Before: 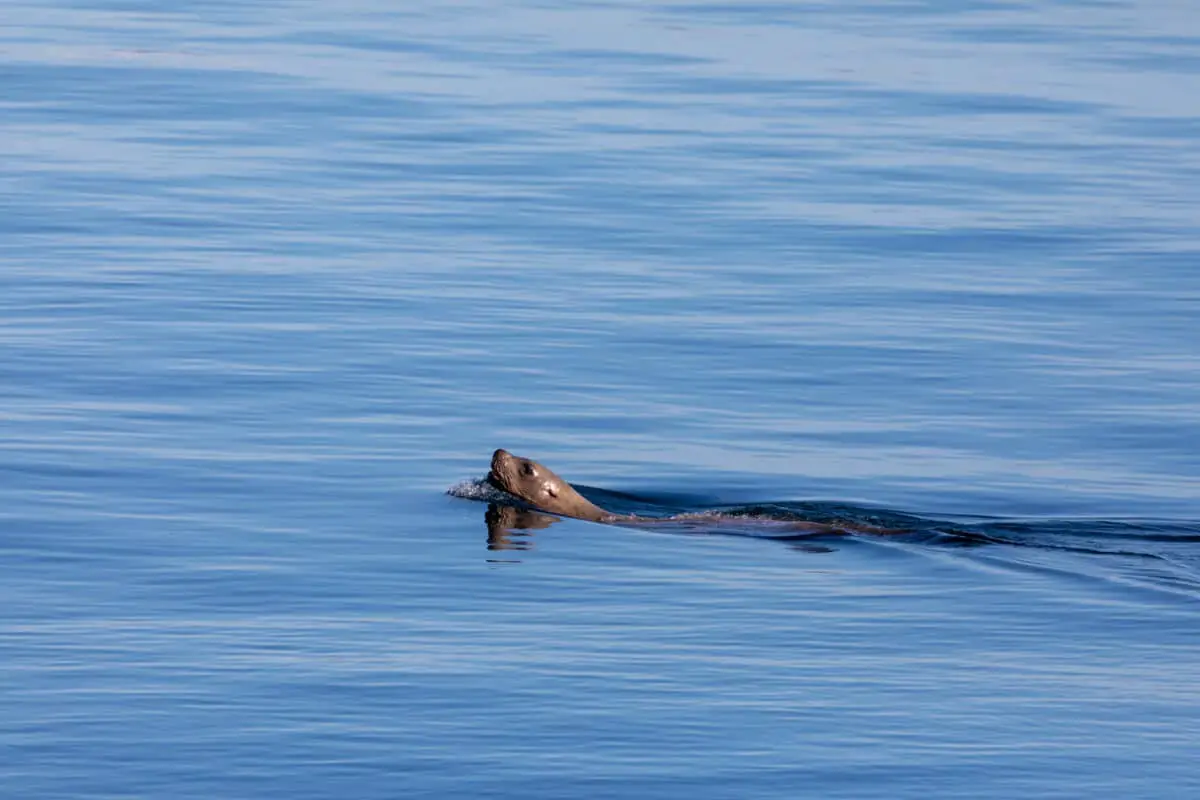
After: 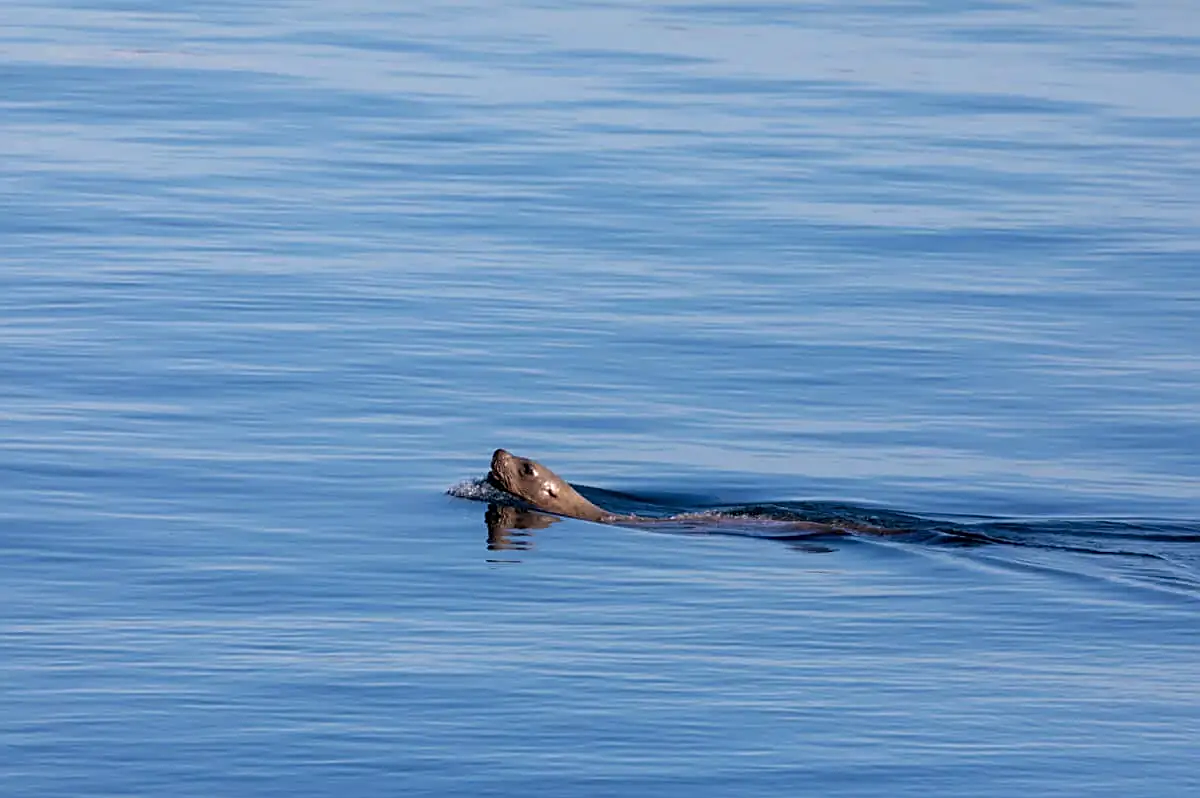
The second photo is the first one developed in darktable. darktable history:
crop: top 0.05%, bottom 0.098%
sharpen: on, module defaults
